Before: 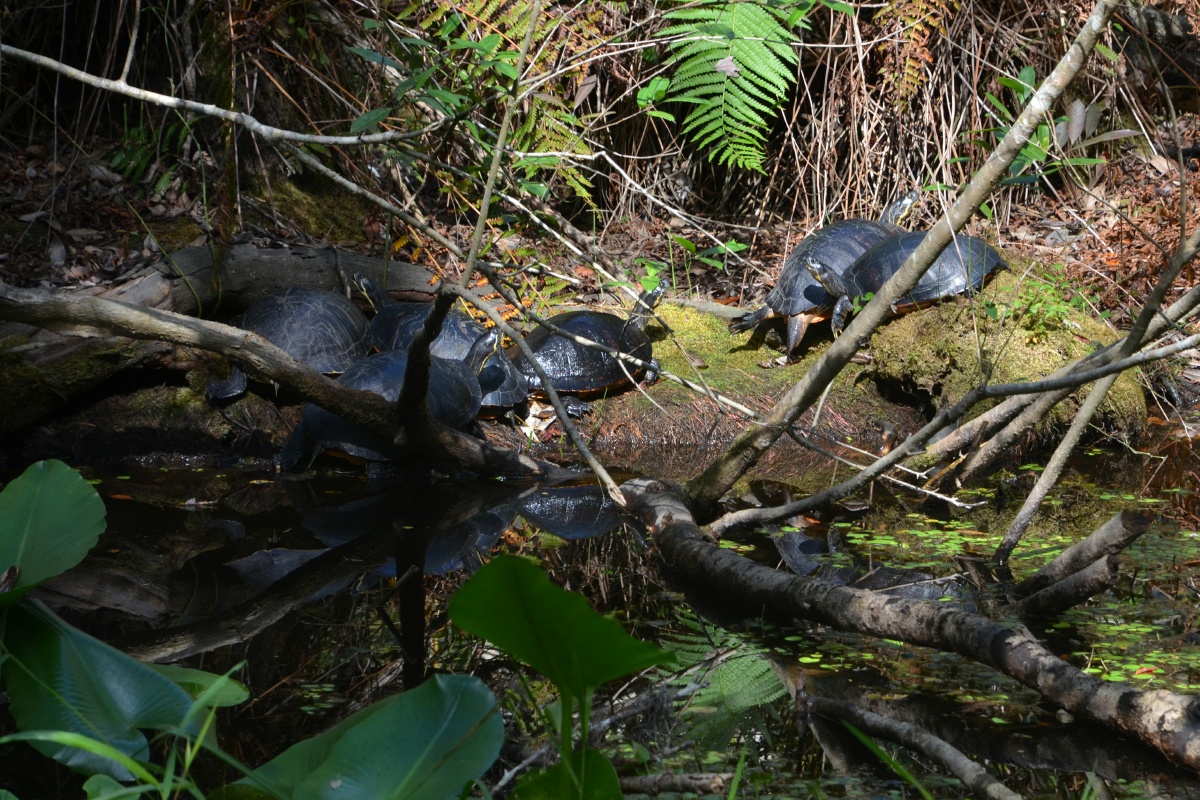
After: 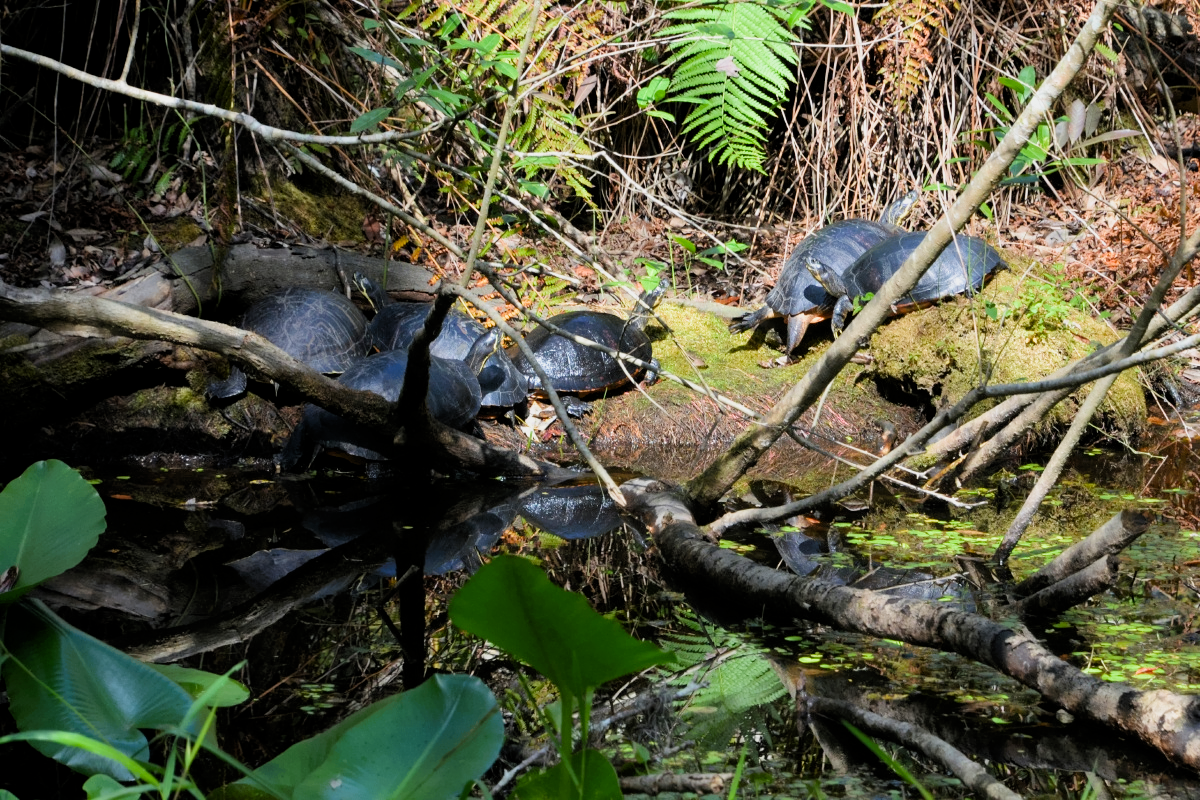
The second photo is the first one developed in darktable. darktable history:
filmic rgb: black relative exposure -8.79 EV, white relative exposure 4.98 EV, threshold 3 EV, target black luminance 0%, hardness 3.77, latitude 66.33%, contrast 0.822, shadows ↔ highlights balance 20%, color science v5 (2021), contrast in shadows safe, contrast in highlights safe, enable highlight reconstruction true
exposure: exposure 1 EV, compensate highlight preservation false
denoise (profiled): strength 0.4, preserve shadows 1.31, scattering 0.016, a [-1, 0, 0], compensate highlight preservation false
color balance rgb: linear chroma grading › global chroma 10%, global vibrance 10%, contrast 15%, saturation formula JzAzBz (2021)
